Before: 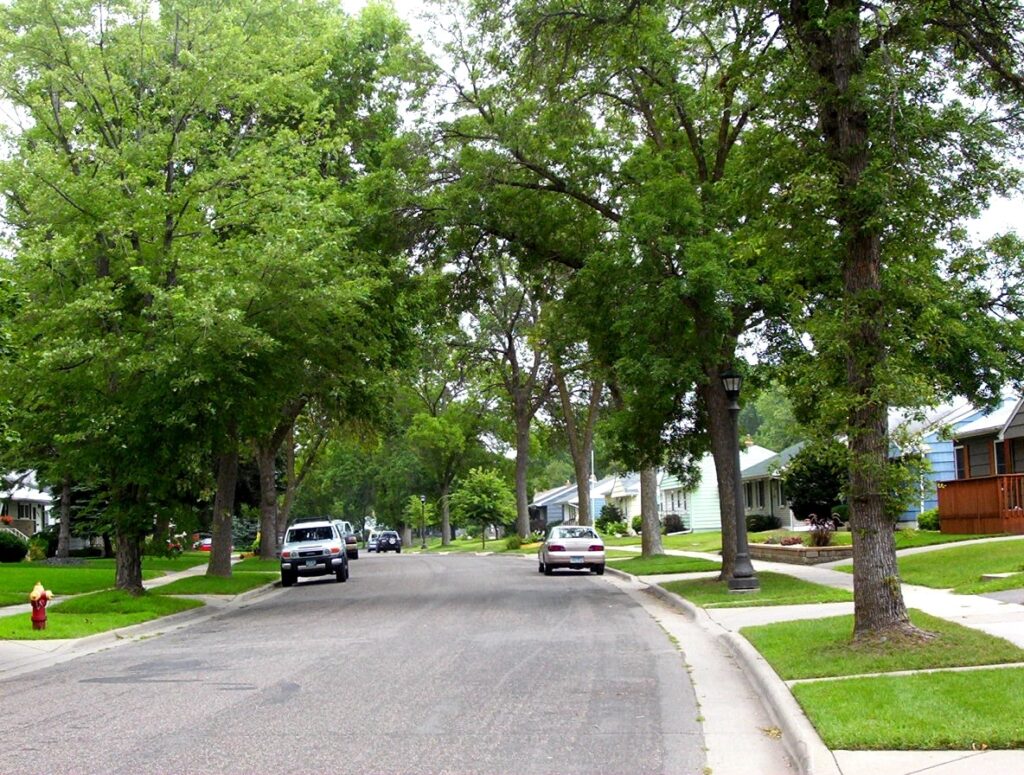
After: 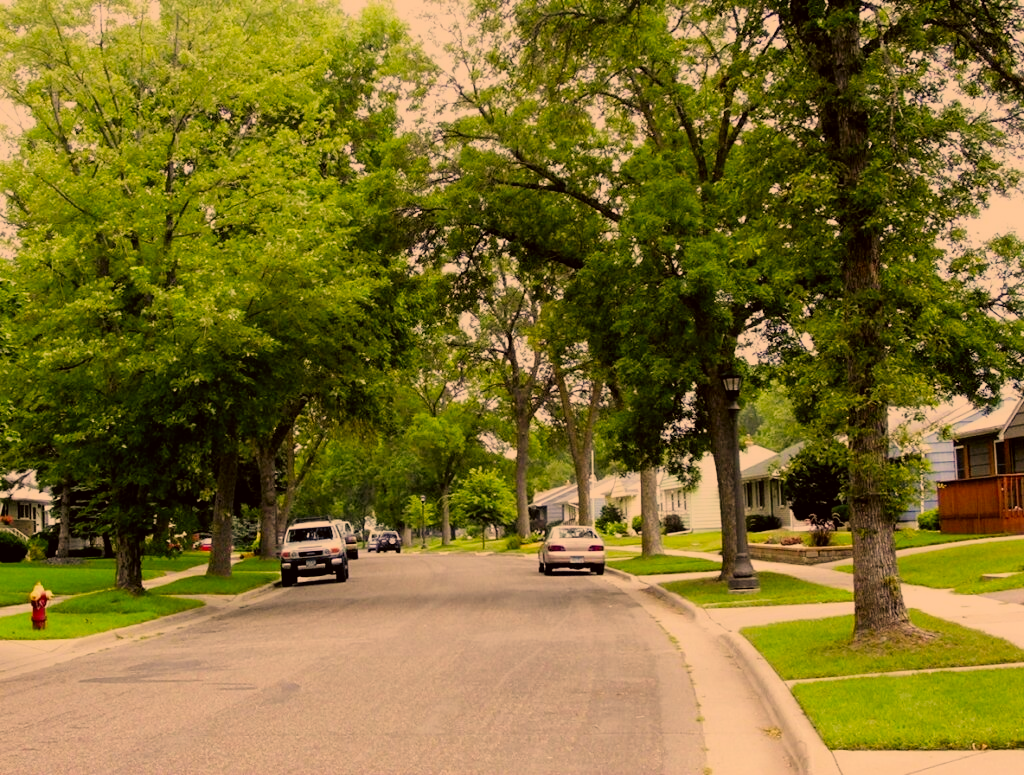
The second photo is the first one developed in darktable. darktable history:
filmic rgb: black relative exposure -7.65 EV, white relative exposure 4.56 EV, hardness 3.61
color correction: highlights a* 17.94, highlights b* 35.39, shadows a* 1.48, shadows b* 6.42, saturation 1.01
